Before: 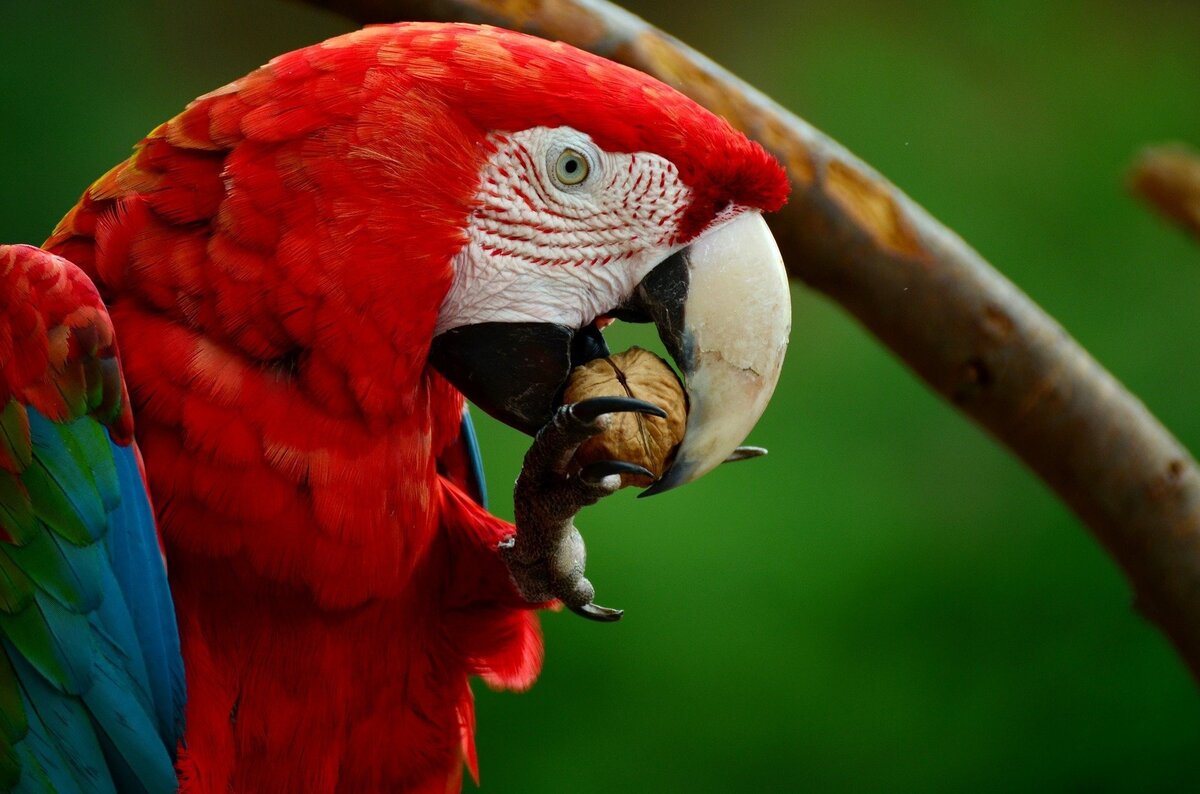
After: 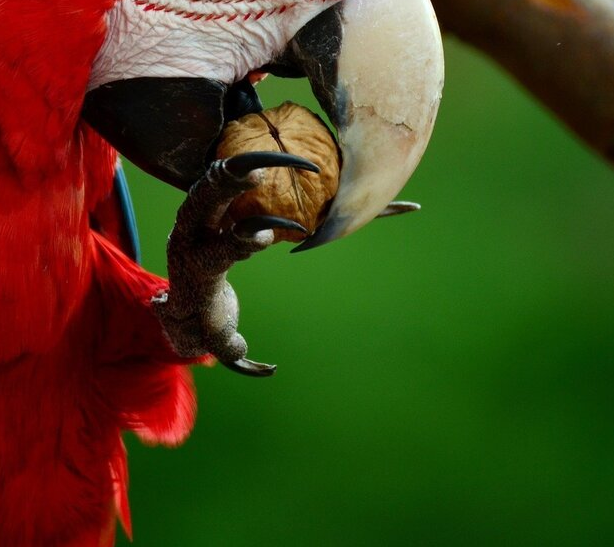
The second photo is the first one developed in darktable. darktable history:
crop and rotate: left 28.956%, top 31.032%, right 19.818%
